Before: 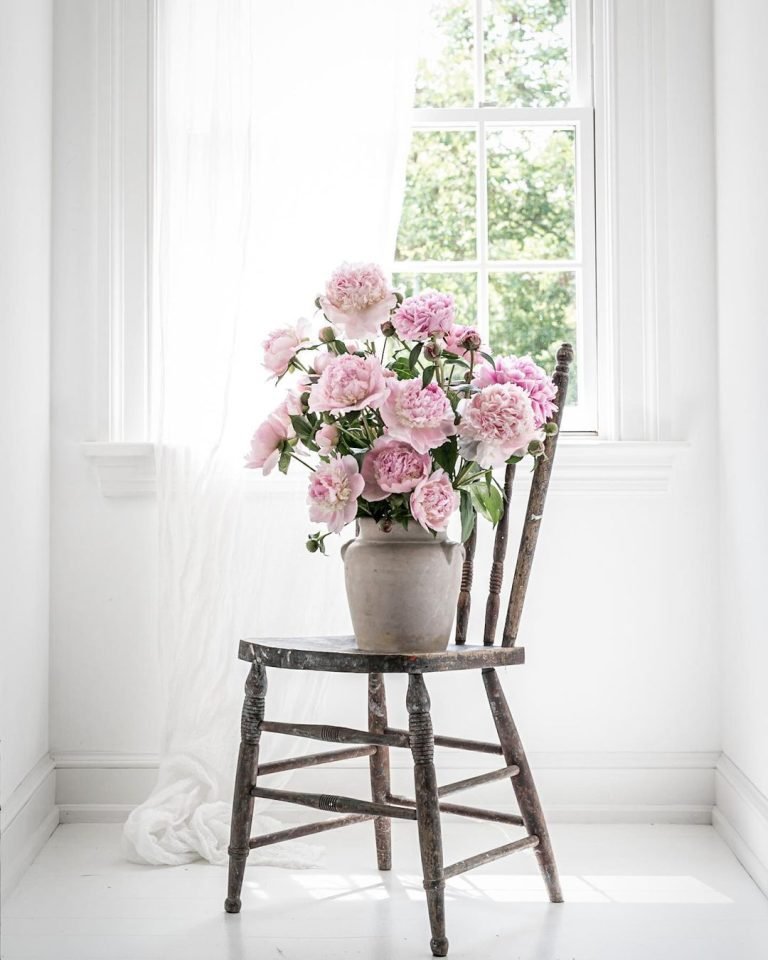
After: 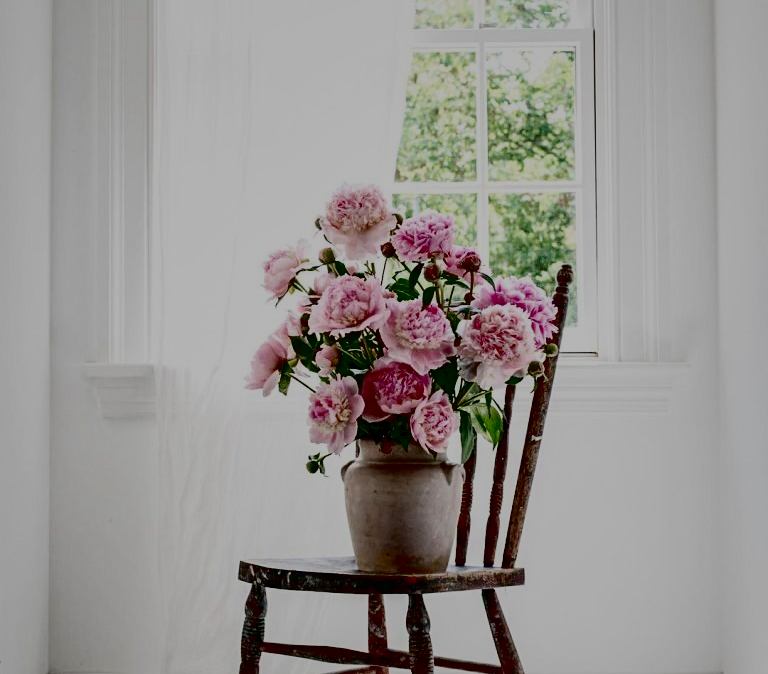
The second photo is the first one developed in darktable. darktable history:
crop and rotate: top 8.275%, bottom 21.481%
contrast brightness saturation: contrast 0.752, brightness -0.995, saturation 0.98
shadows and highlights: on, module defaults
filmic rgb: black relative exposure -7.97 EV, white relative exposure 8.05 EV, target black luminance 0%, hardness 2.52, latitude 75.91%, contrast 0.571, shadows ↔ highlights balance 0.007%
